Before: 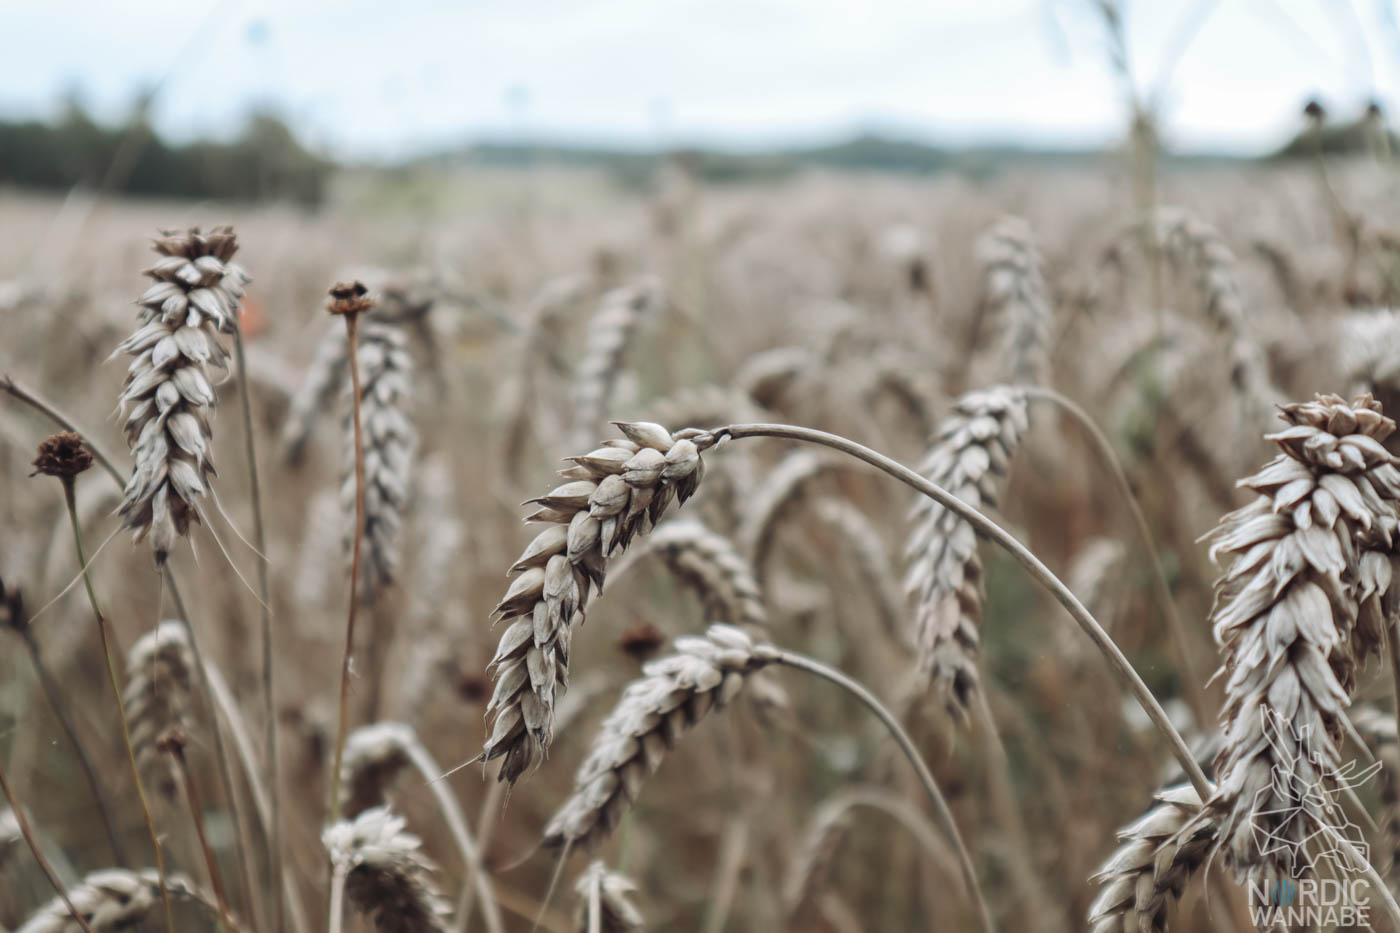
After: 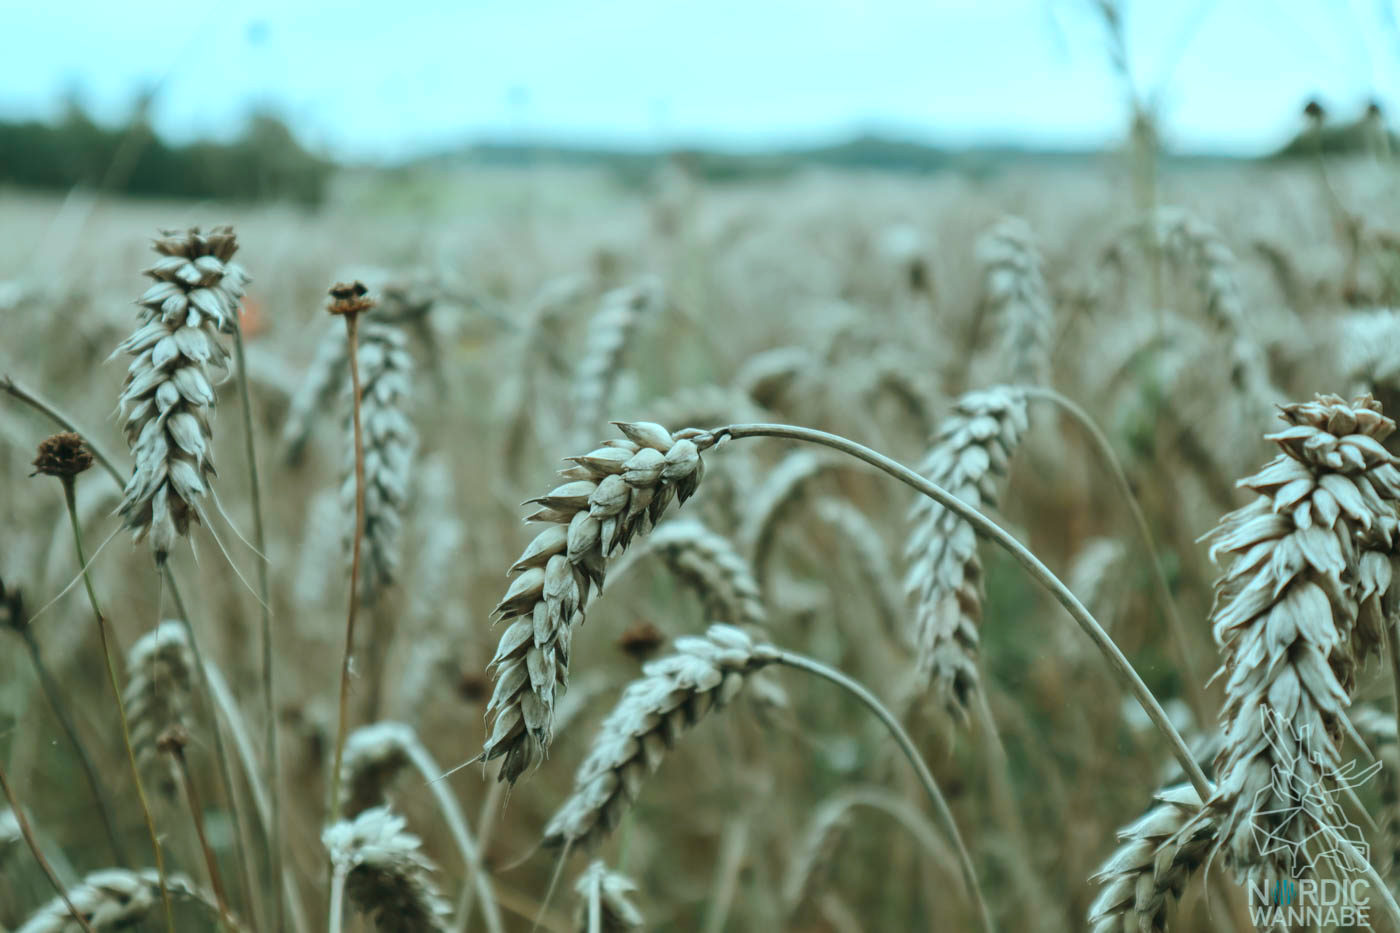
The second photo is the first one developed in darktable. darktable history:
color balance rgb: shadows lift › chroma 11.71%, shadows lift › hue 133.46°, highlights gain › chroma 4%, highlights gain › hue 200.2°, perceptual saturation grading › global saturation 18.05%
